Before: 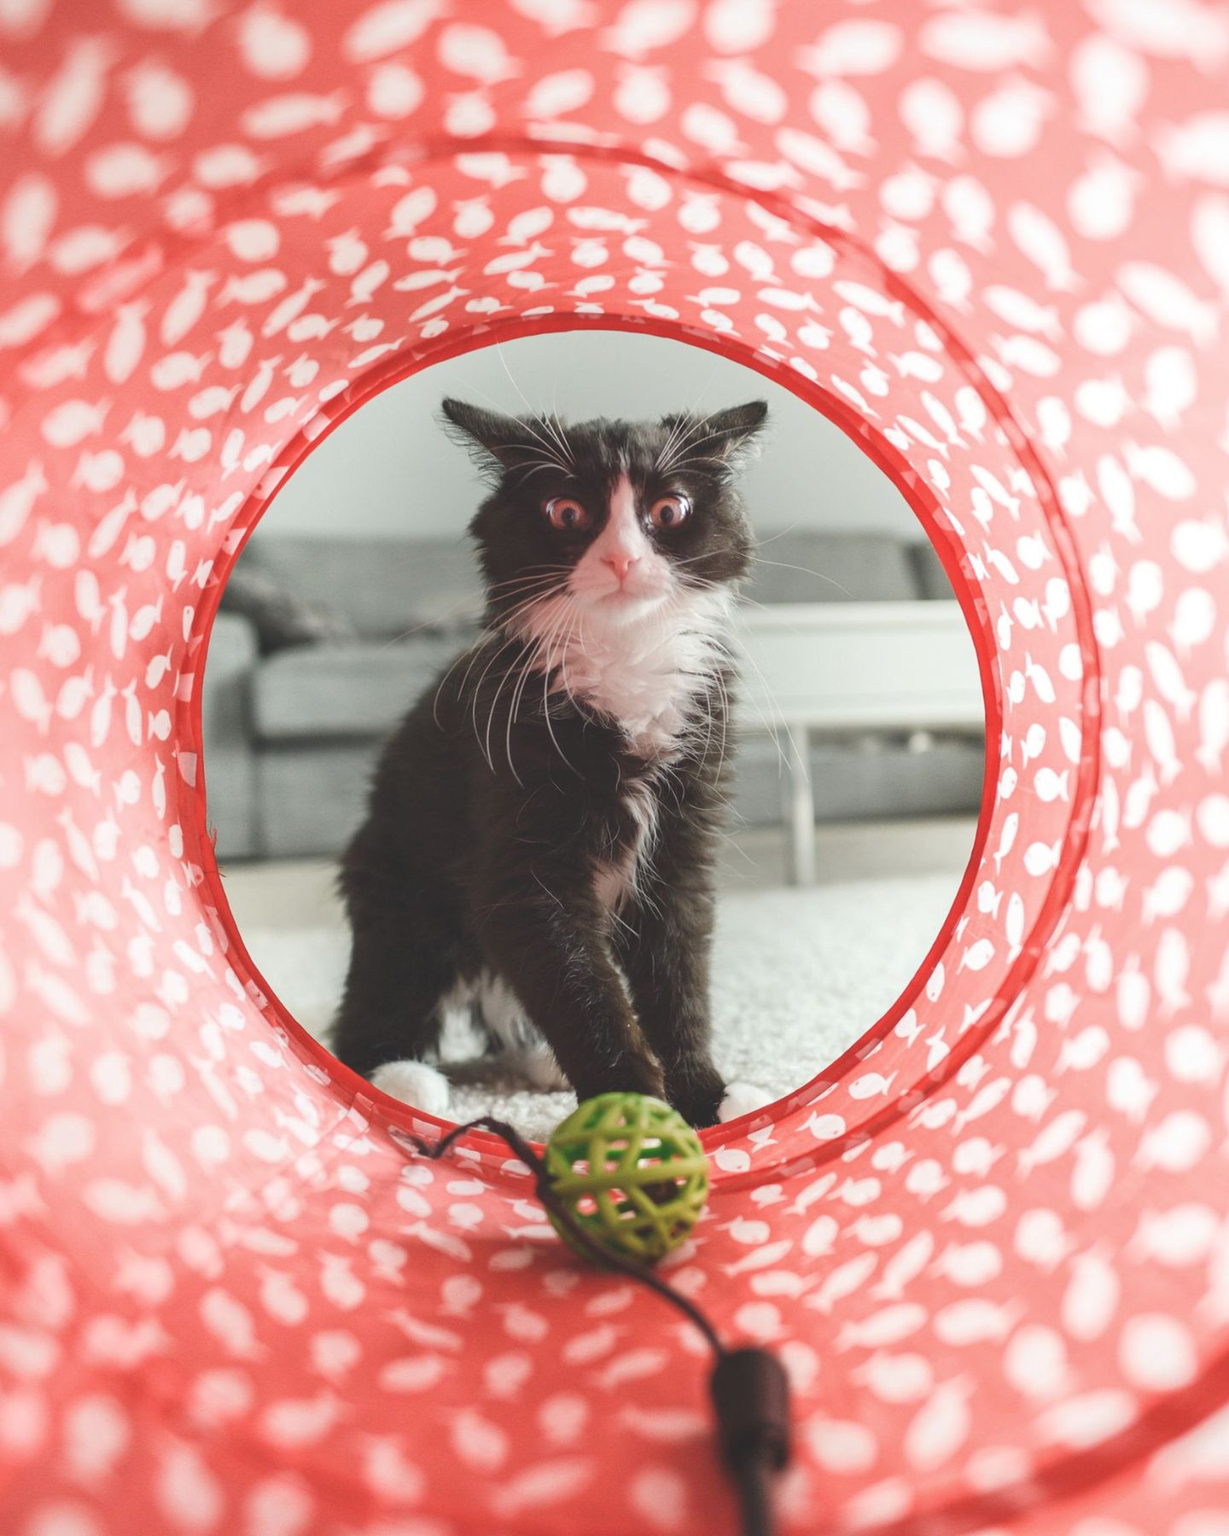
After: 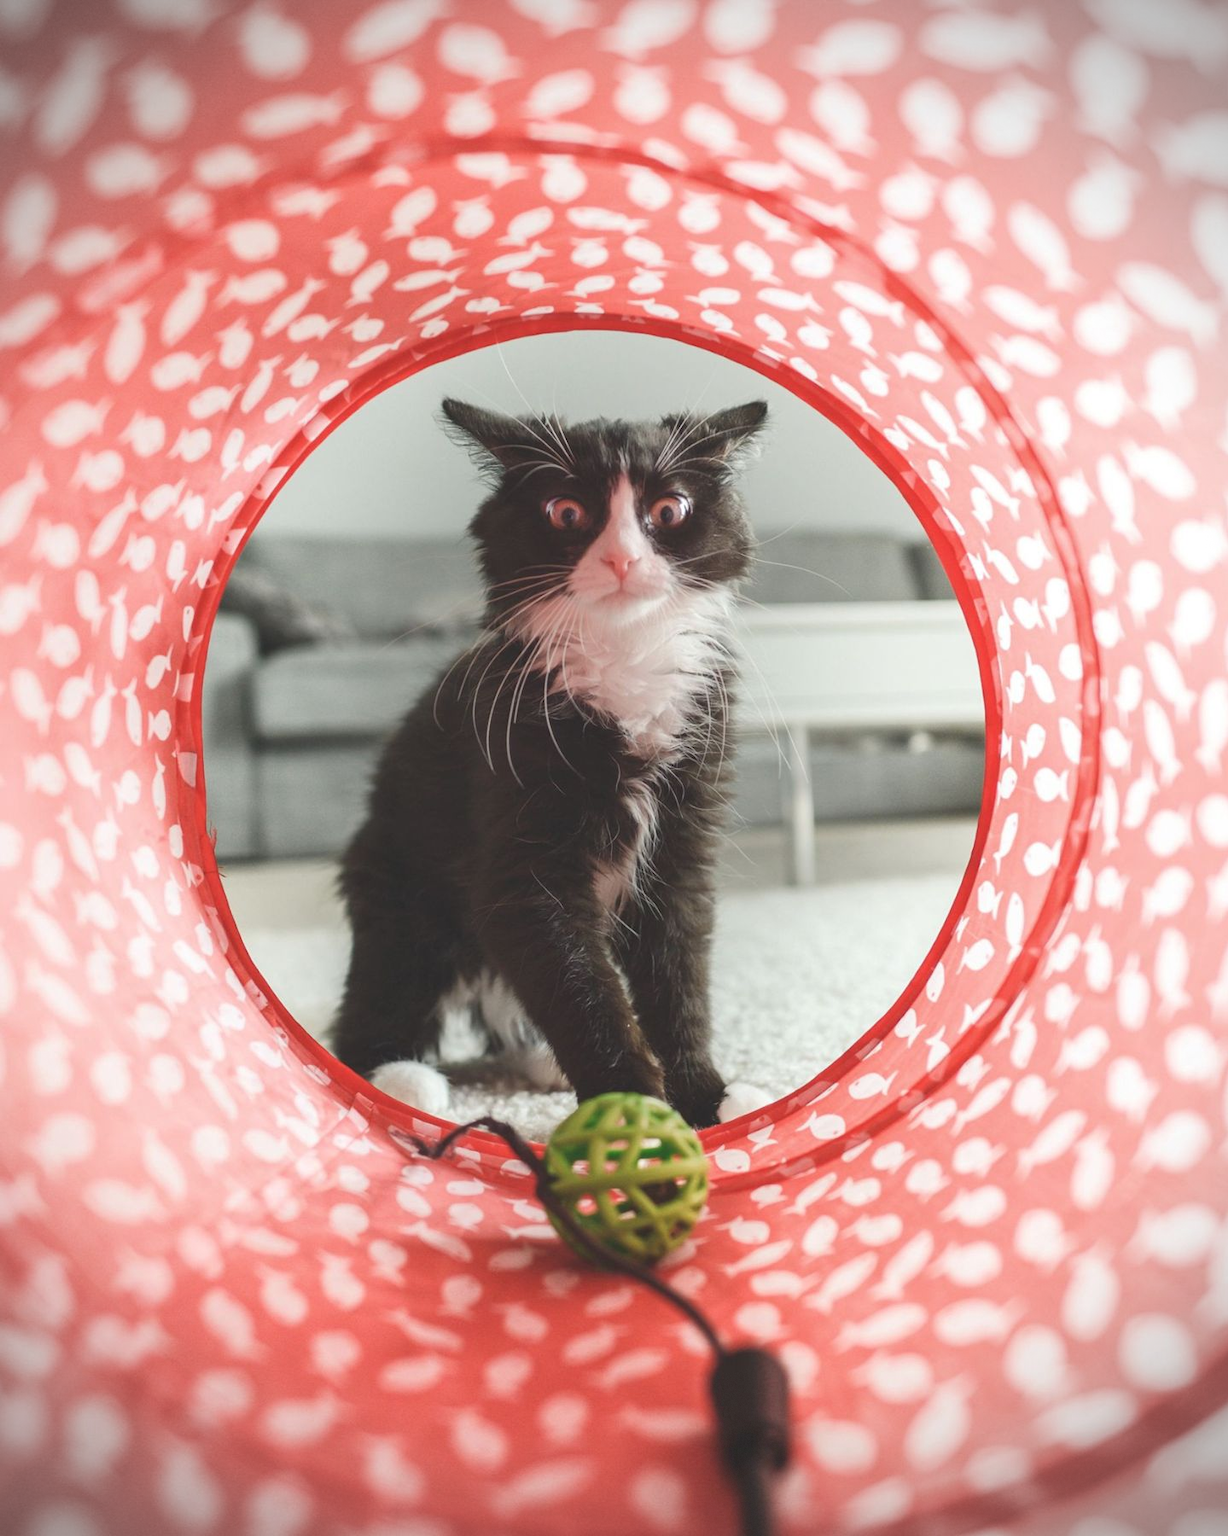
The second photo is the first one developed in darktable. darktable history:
vignetting: saturation -0.644, dithering 8-bit output
